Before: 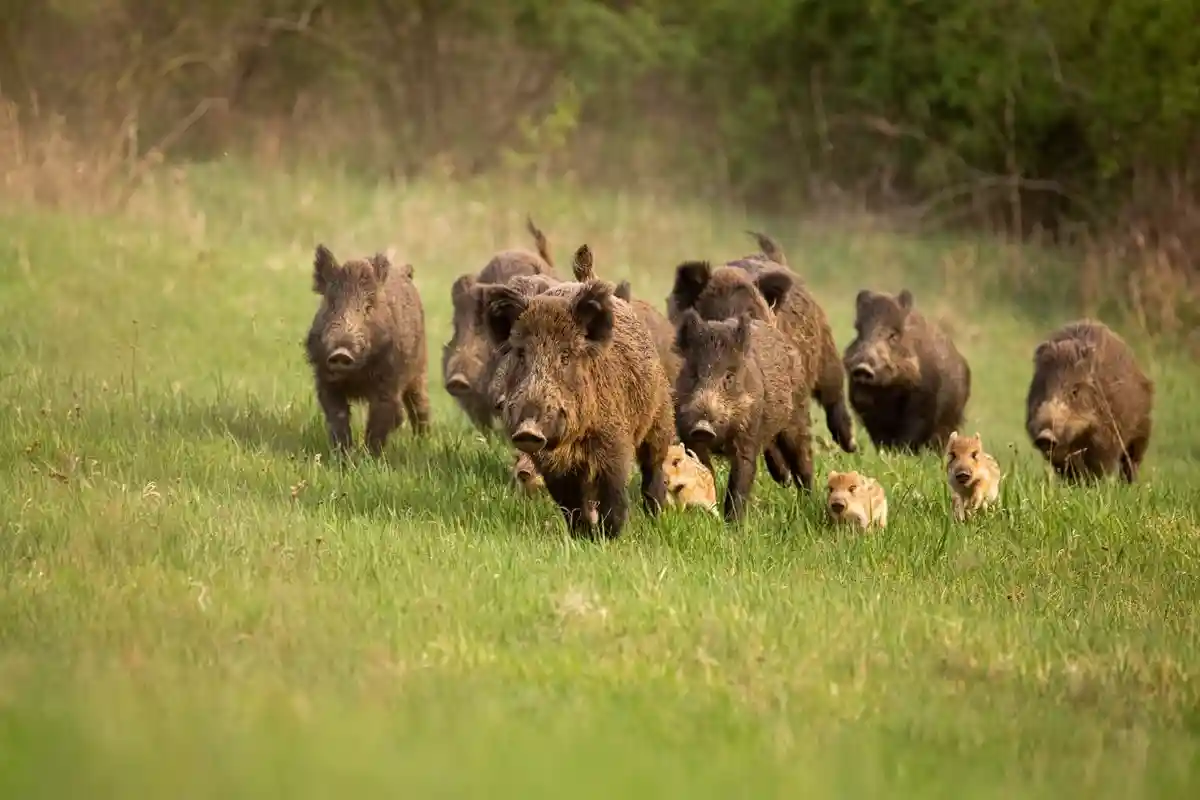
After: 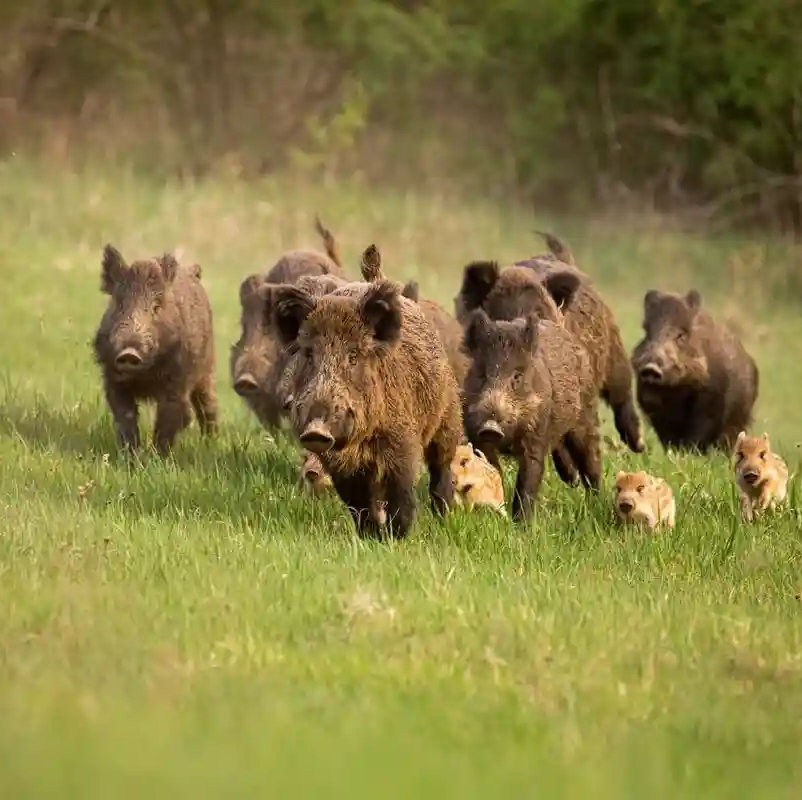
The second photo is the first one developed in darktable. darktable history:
crop and rotate: left 17.732%, right 15.423%
